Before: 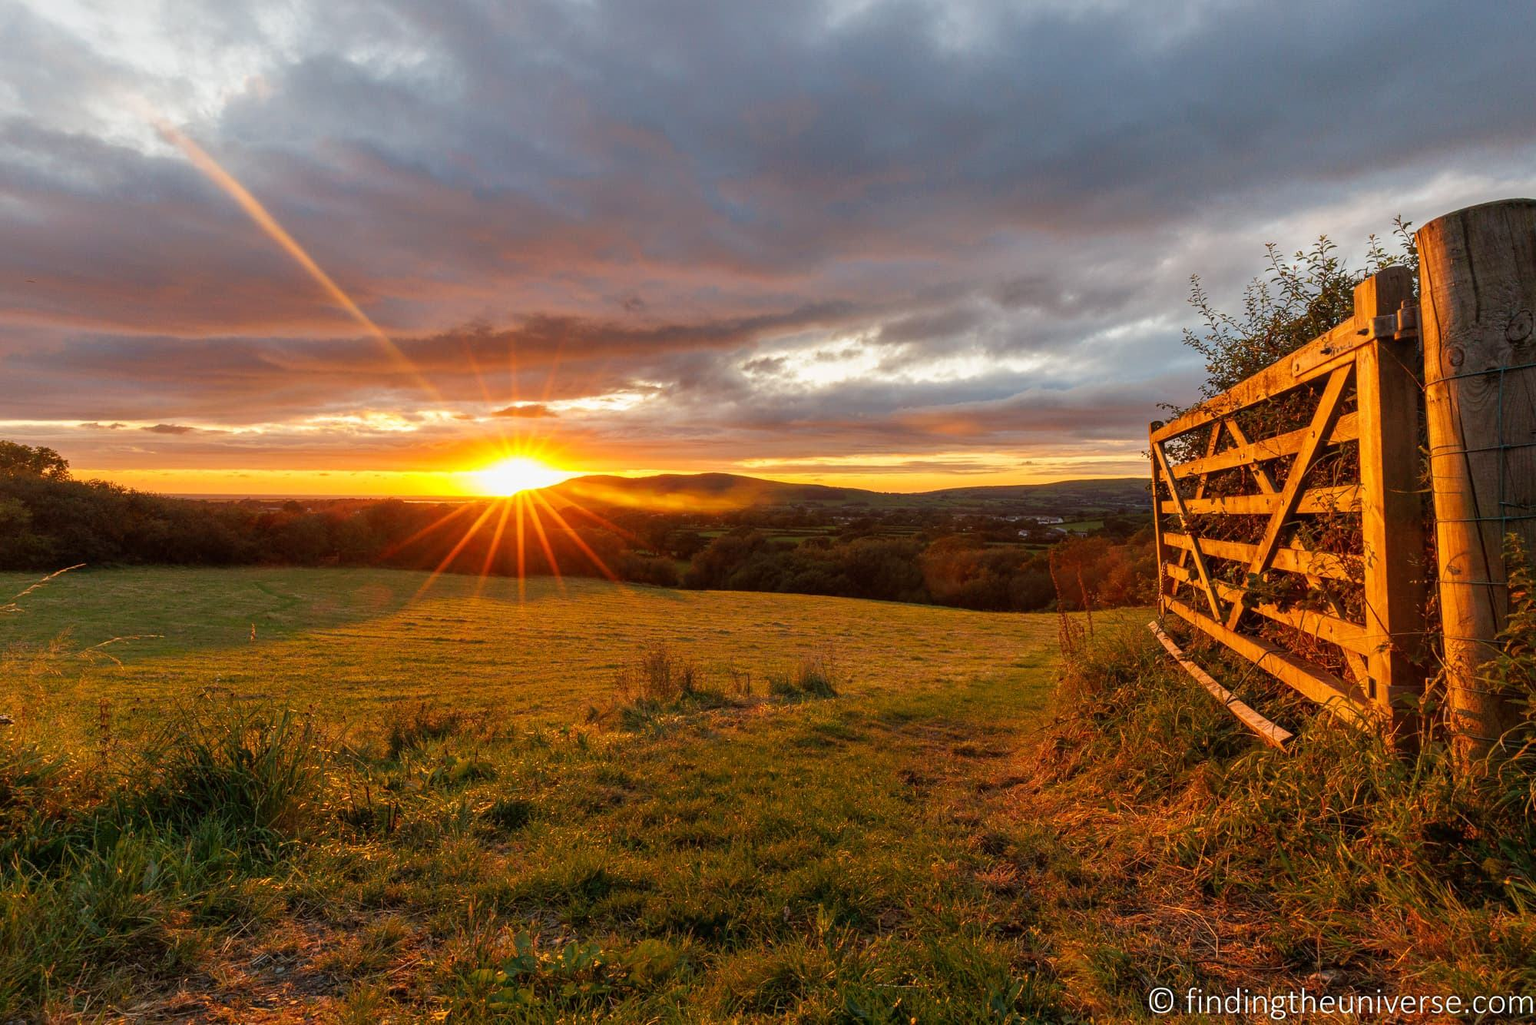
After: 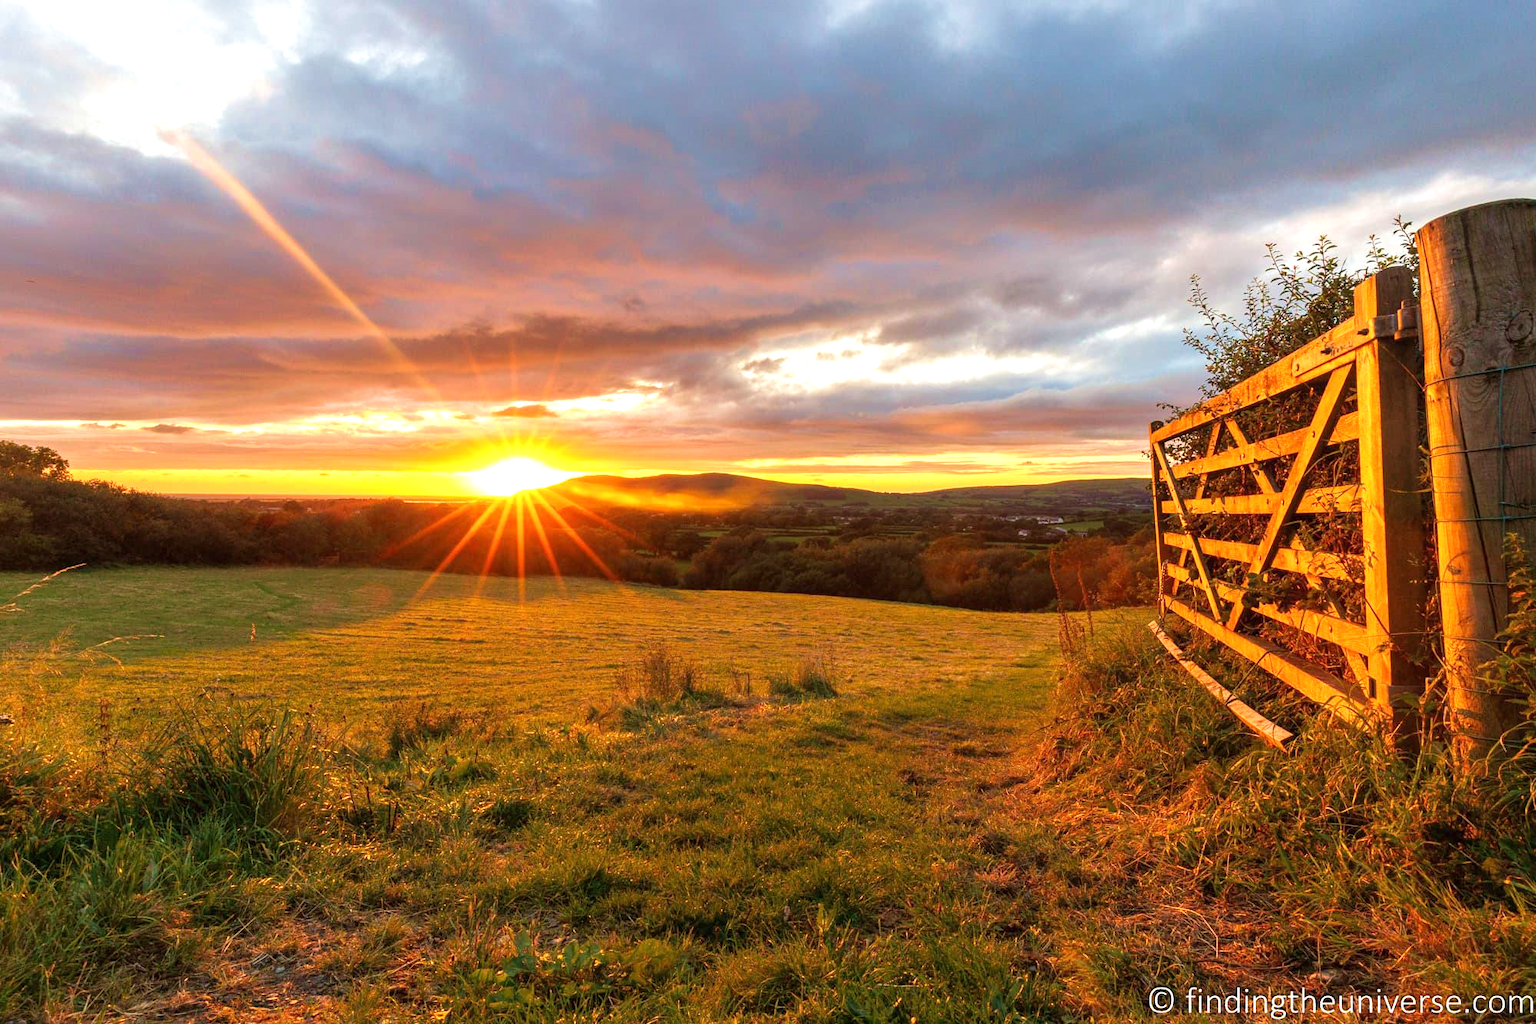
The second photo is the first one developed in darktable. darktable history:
velvia: strength 39.63%
exposure: exposure 0.722 EV, compensate highlight preservation false
